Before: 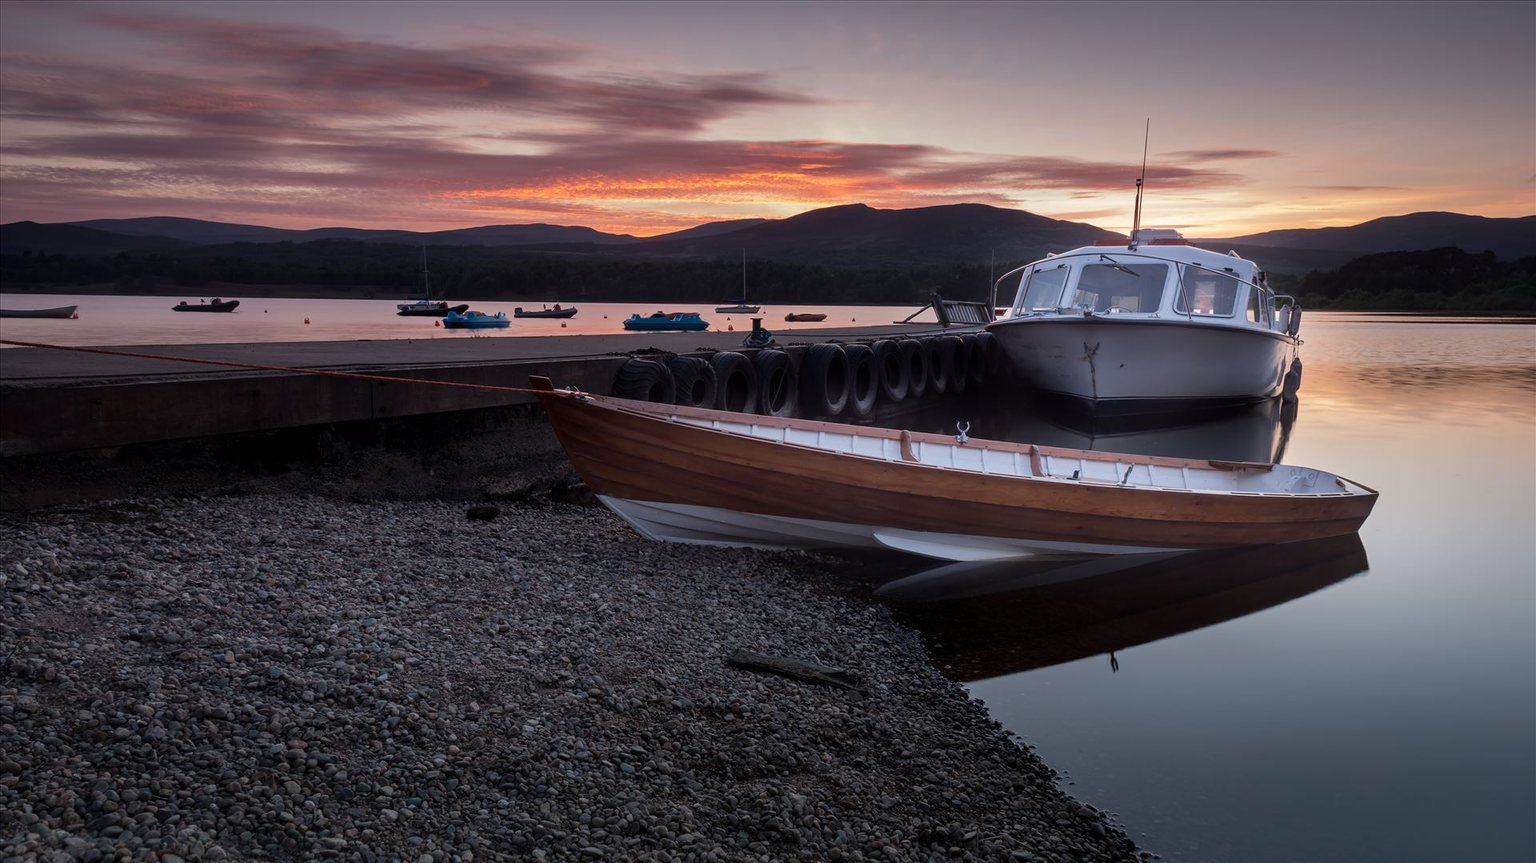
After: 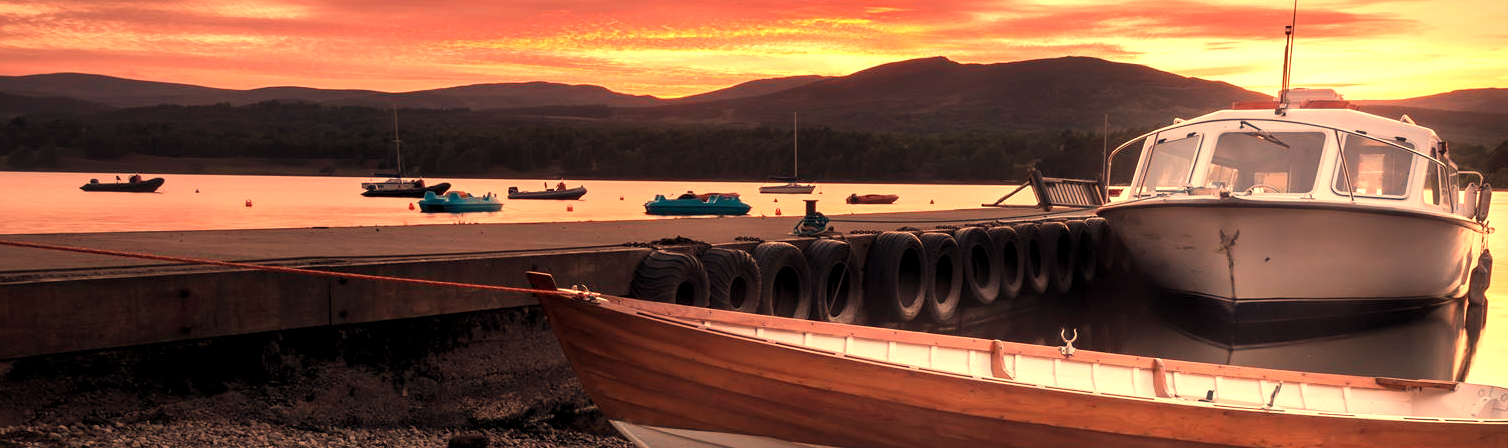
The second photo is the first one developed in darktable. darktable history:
exposure: black level correction 0, exposure 0.7 EV, compensate exposure bias true, compensate highlight preservation false
white balance: red 1.467, blue 0.684
crop: left 7.036%, top 18.398%, right 14.379%, bottom 40.043%
levels: levels [0.016, 0.484, 0.953]
